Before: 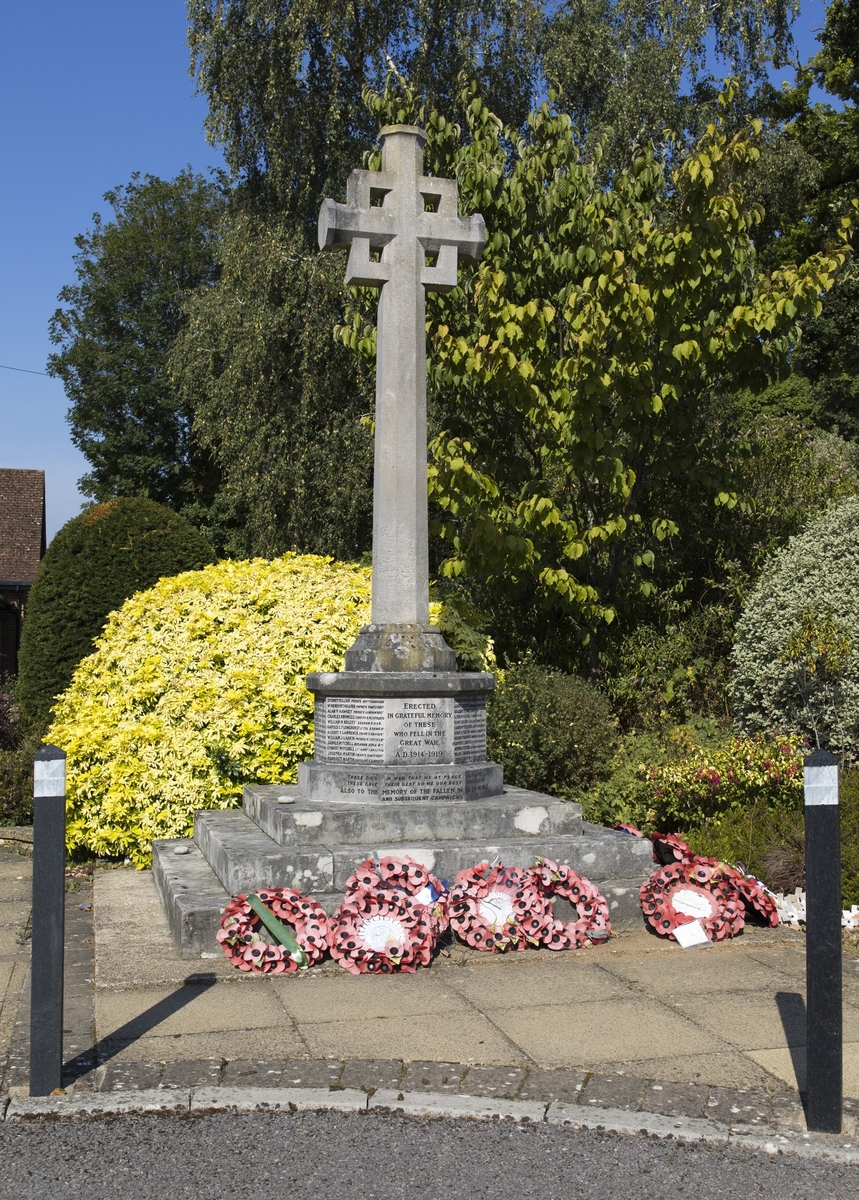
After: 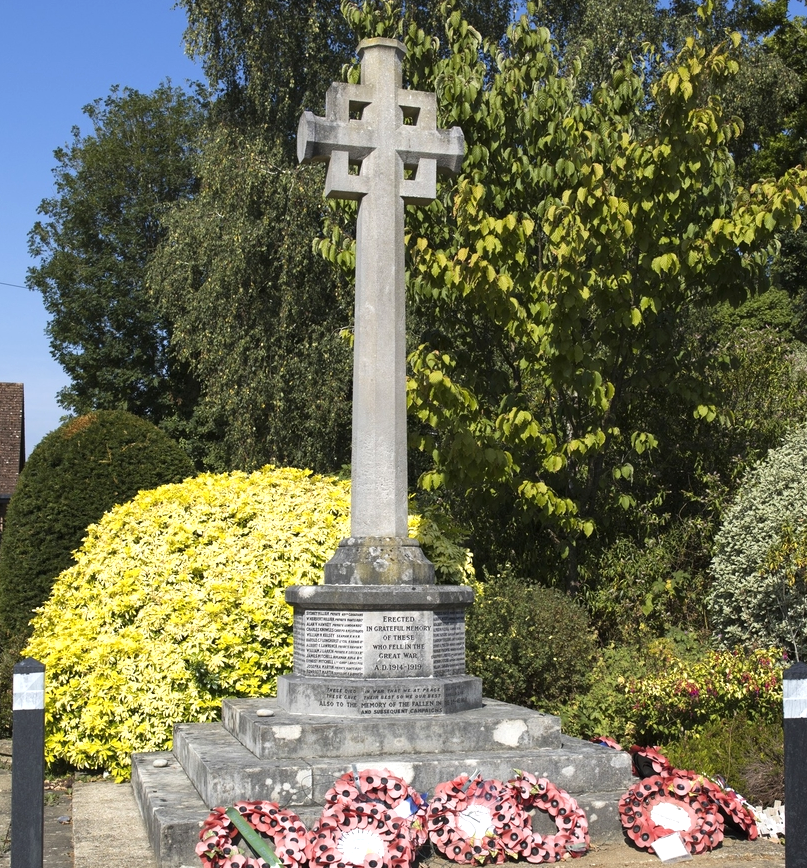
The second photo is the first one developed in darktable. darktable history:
crop: left 2.533%, top 7.293%, right 3.425%, bottom 20.367%
exposure: black level correction 0, exposure 0.399 EV, compensate highlight preservation false
